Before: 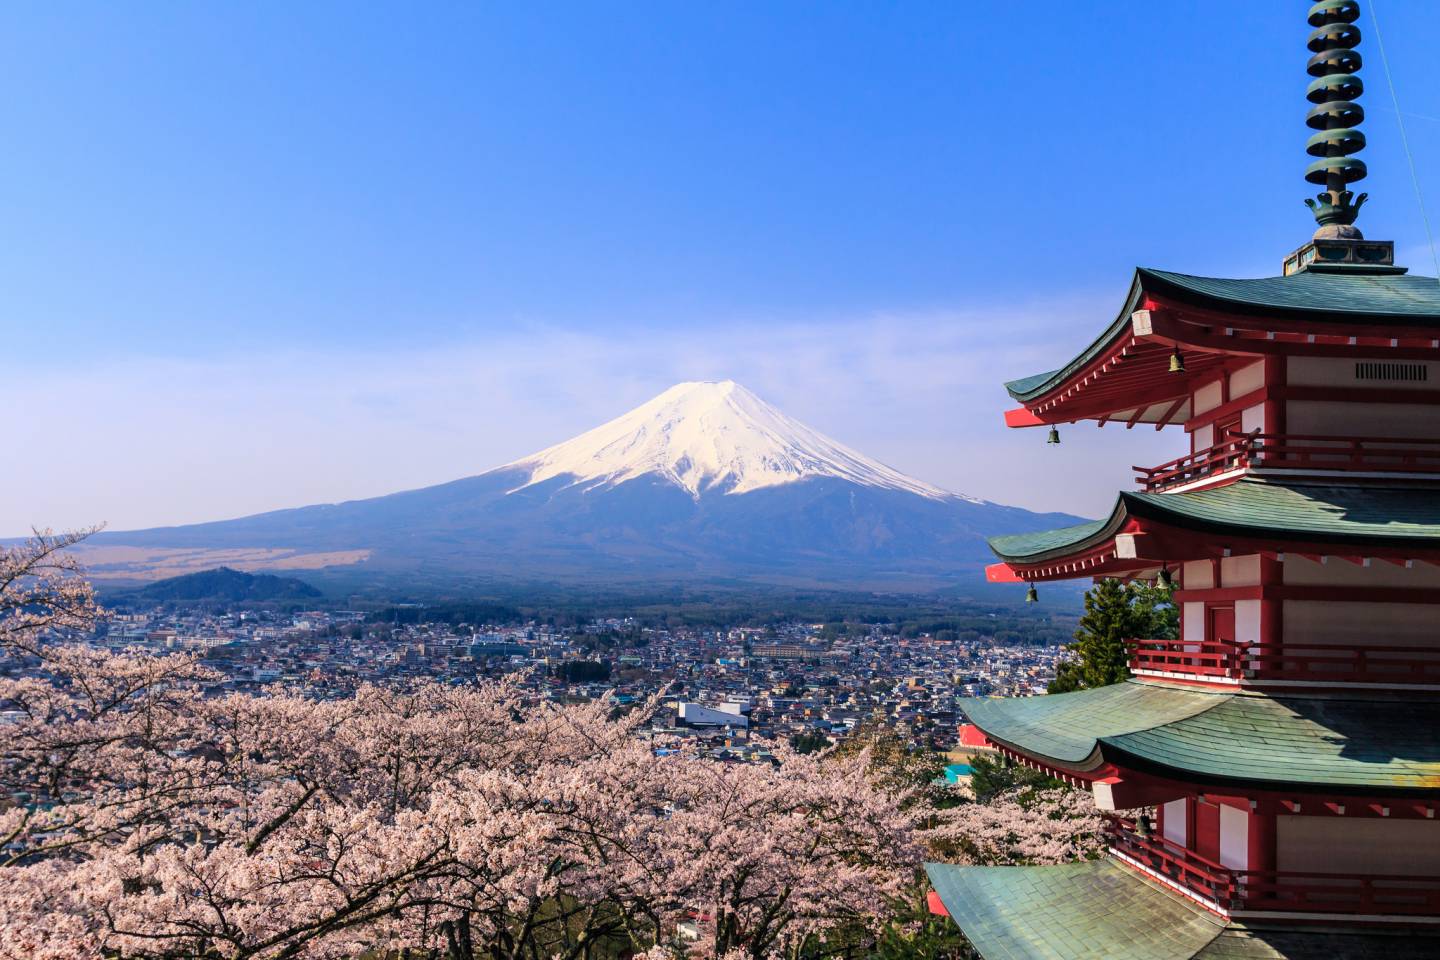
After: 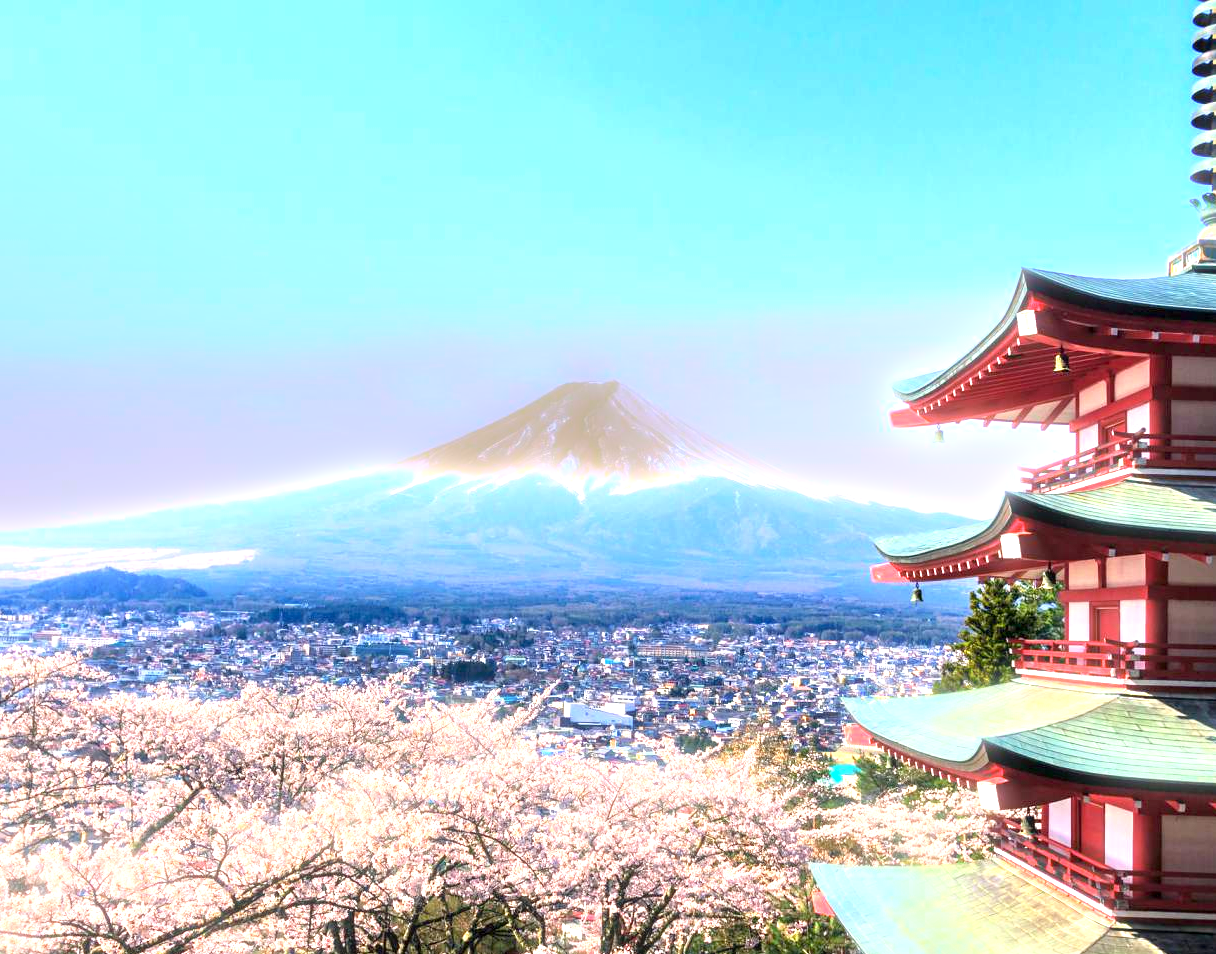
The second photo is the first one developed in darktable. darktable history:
bloom: size 3%, threshold 100%, strength 0%
exposure: black level correction 0.001, exposure 1.735 EV, compensate highlight preservation false
crop: left 8.026%, right 7.374%
